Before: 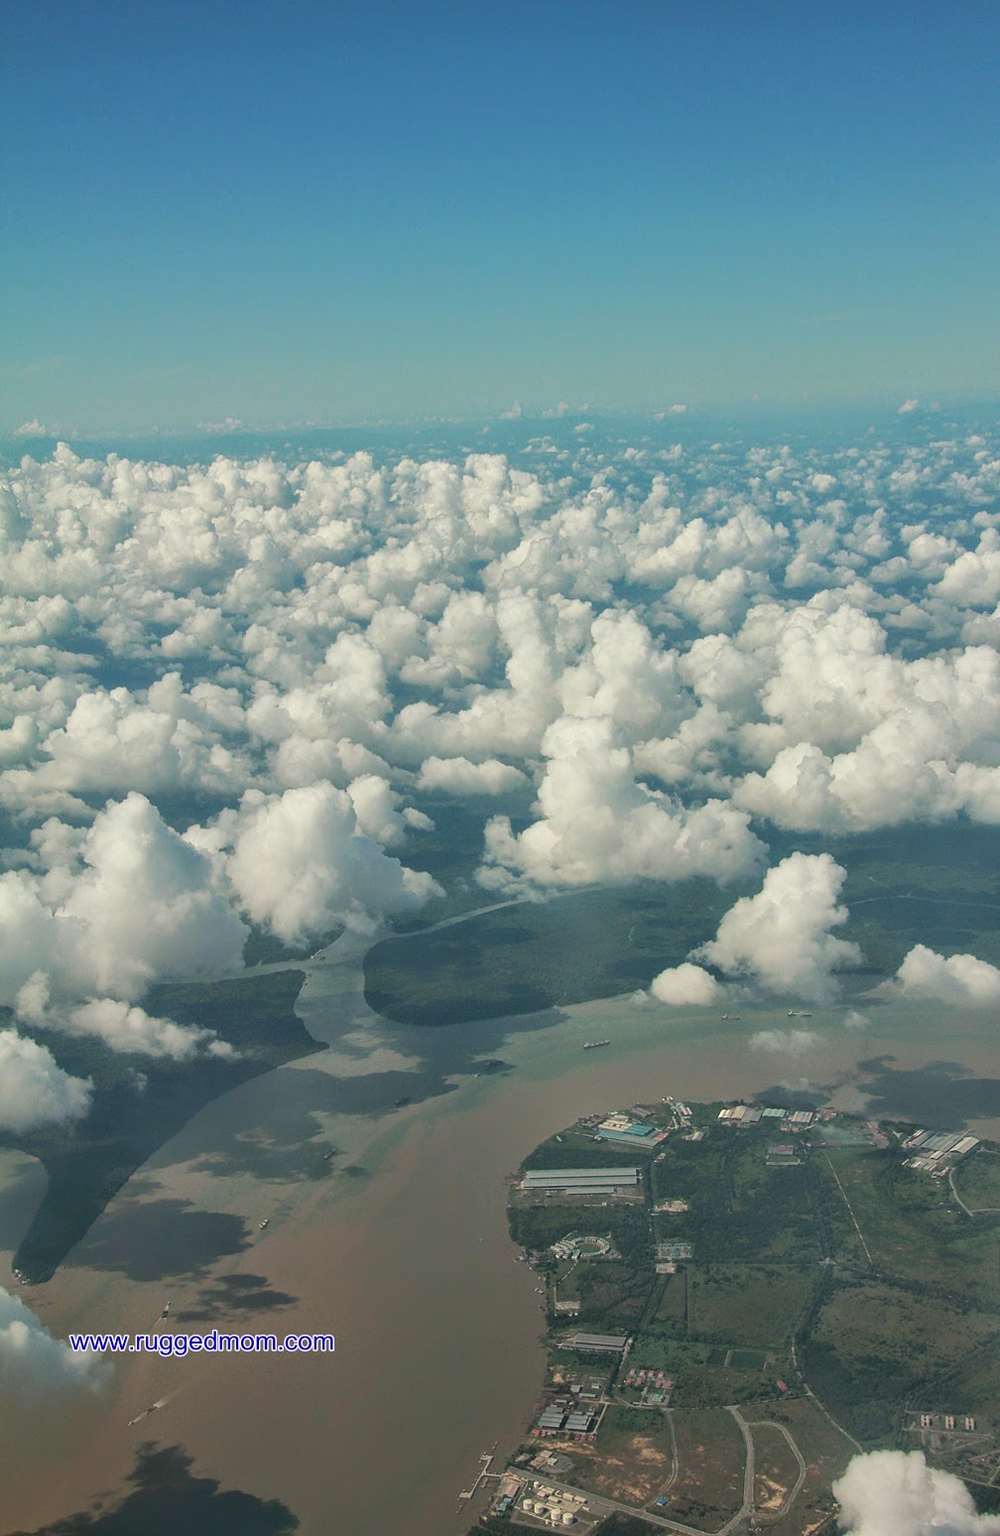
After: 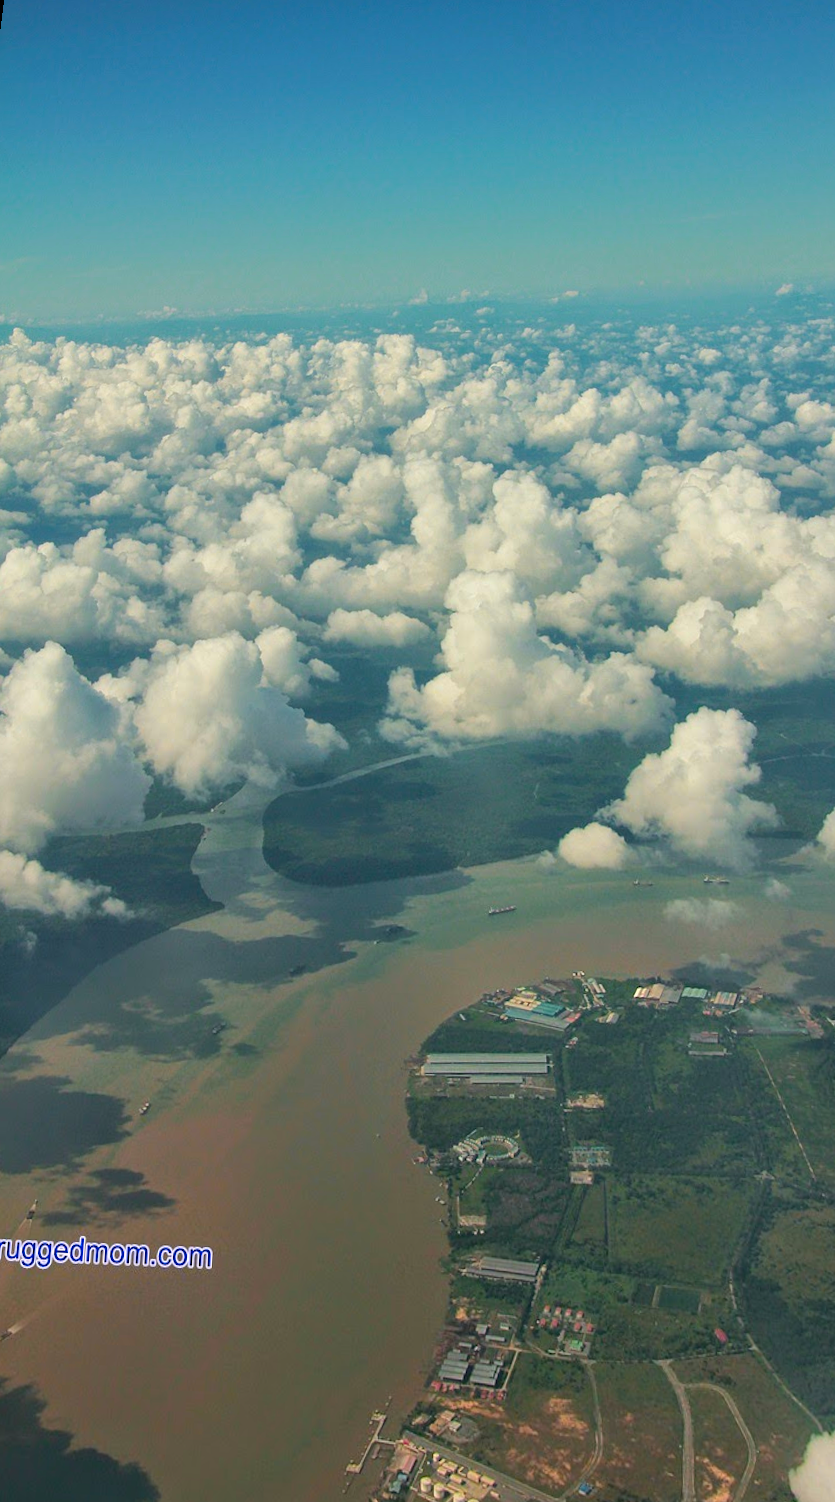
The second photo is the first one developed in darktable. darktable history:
color correction: saturation 1.1
rotate and perspective: rotation 0.72°, lens shift (vertical) -0.352, lens shift (horizontal) -0.051, crop left 0.152, crop right 0.859, crop top 0.019, crop bottom 0.964
color zones: curves: ch1 [(0.24, 0.629) (0.75, 0.5)]; ch2 [(0.255, 0.454) (0.745, 0.491)], mix 102.12%
